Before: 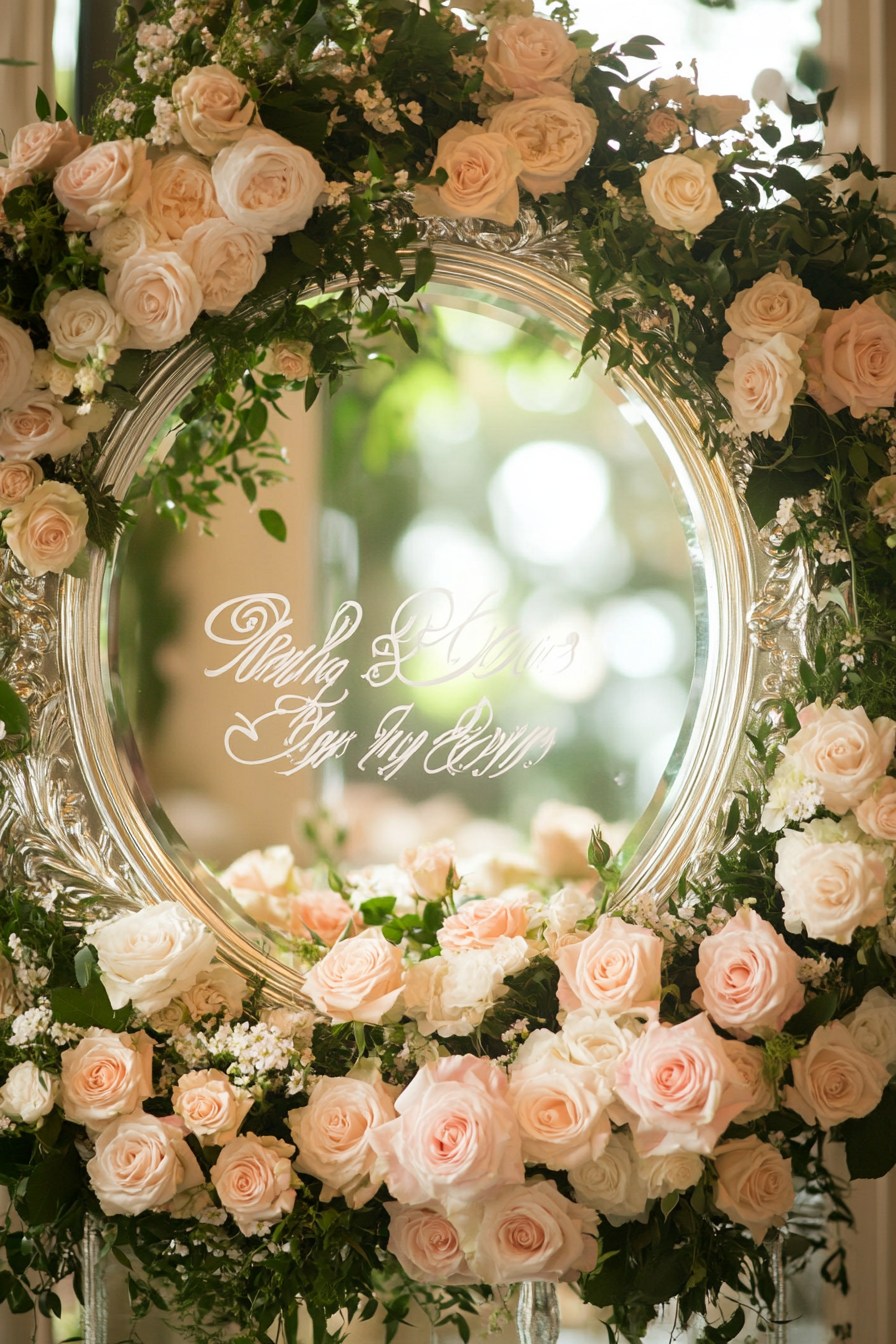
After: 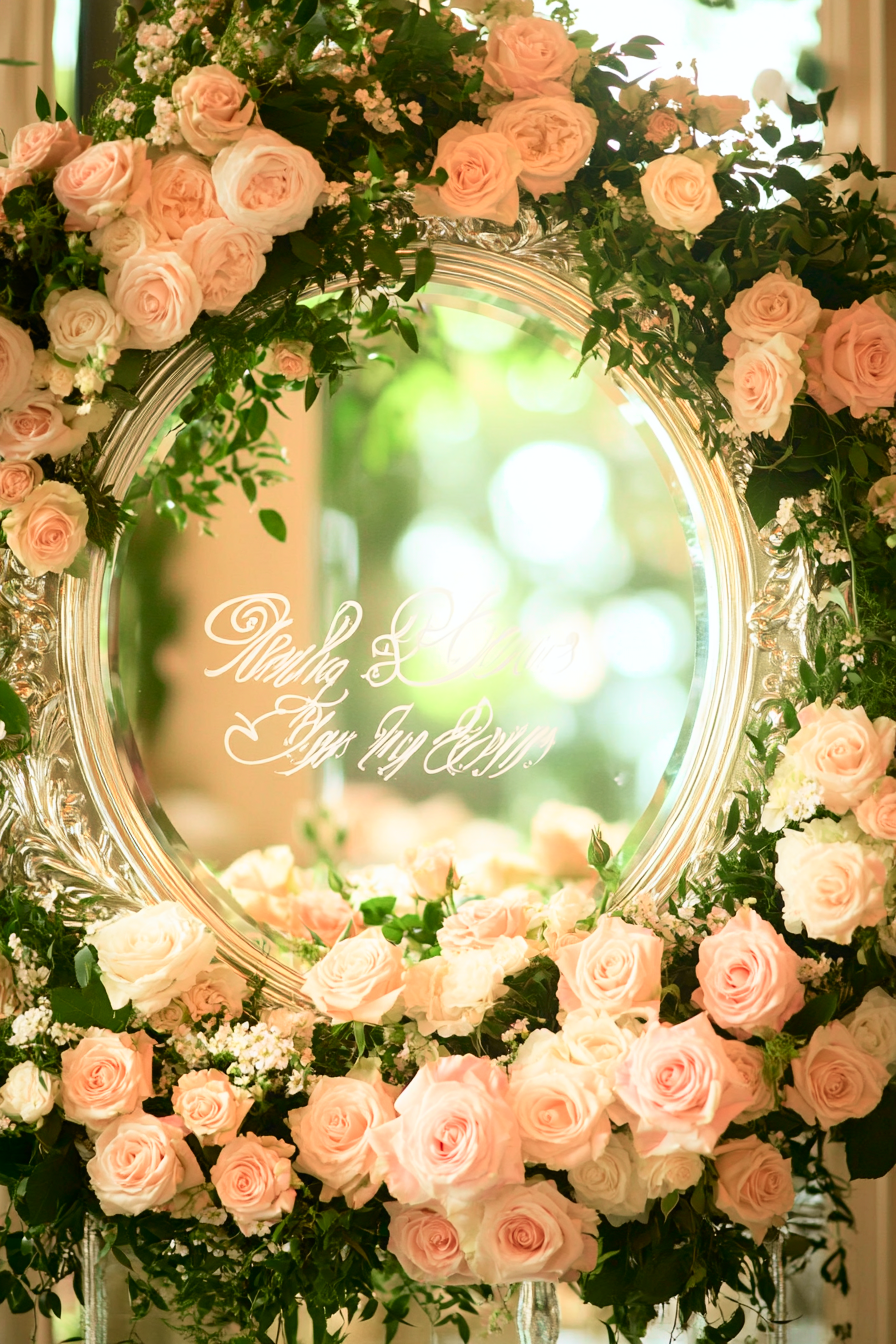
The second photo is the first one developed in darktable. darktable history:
tone curve: curves: ch0 [(0, 0) (0.051, 0.047) (0.102, 0.099) (0.258, 0.29) (0.442, 0.527) (0.695, 0.804) (0.88, 0.952) (1, 1)]; ch1 [(0, 0) (0.339, 0.298) (0.402, 0.363) (0.444, 0.415) (0.485, 0.469) (0.494, 0.493) (0.504, 0.501) (0.525, 0.534) (0.555, 0.593) (0.594, 0.648) (1, 1)]; ch2 [(0, 0) (0.48, 0.48) (0.504, 0.5) (0.535, 0.557) (0.581, 0.623) (0.649, 0.683) (0.824, 0.815) (1, 1)], color space Lab, independent channels, preserve colors none
